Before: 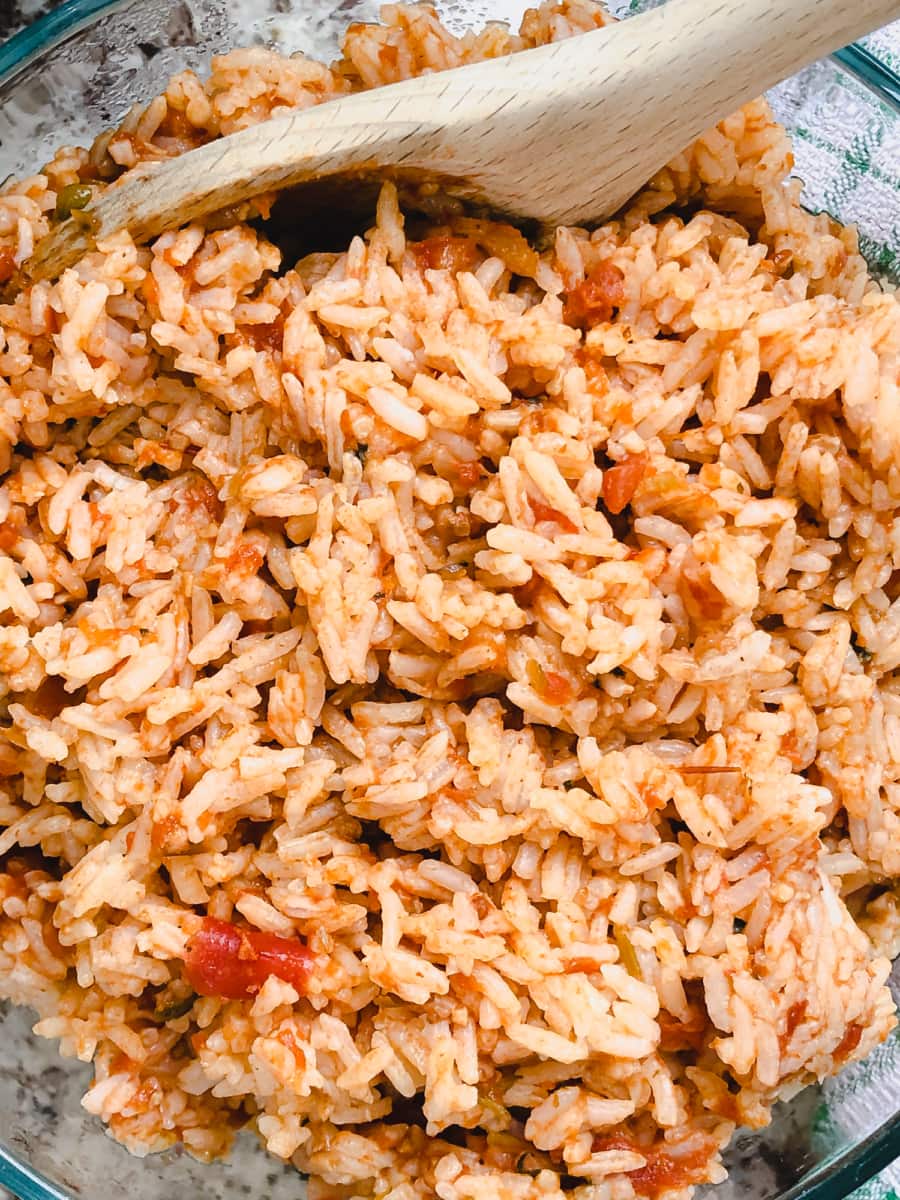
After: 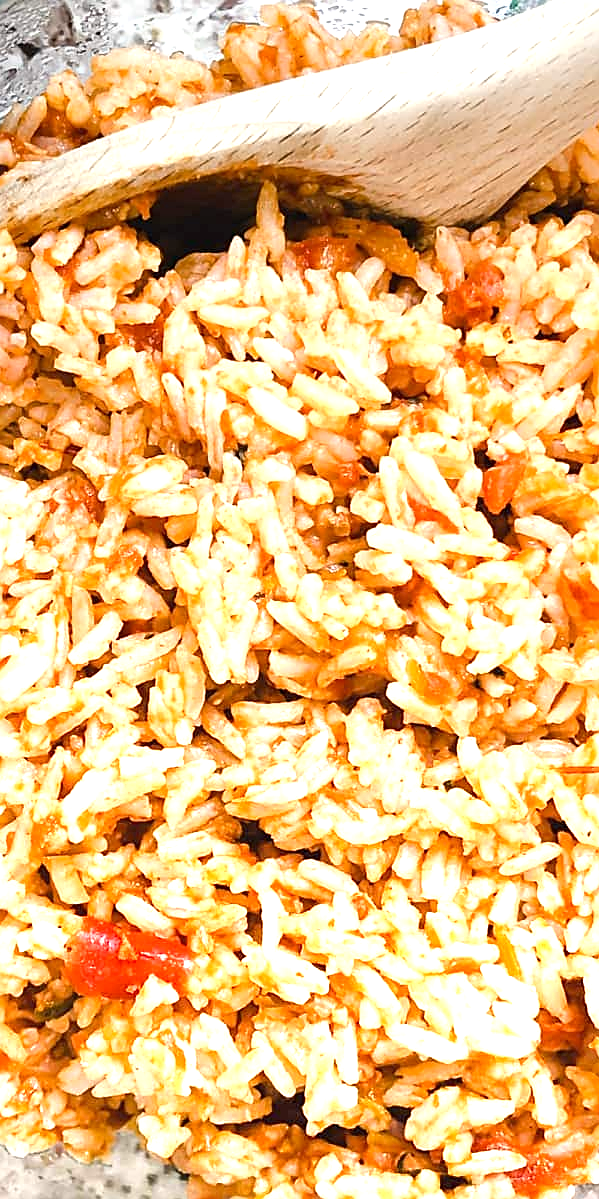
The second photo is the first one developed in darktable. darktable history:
exposure: black level correction 0.001, exposure 1.3 EV, compensate highlight preservation false
crop and rotate: left 13.409%, right 19.924%
graduated density: on, module defaults
sharpen: on, module defaults
